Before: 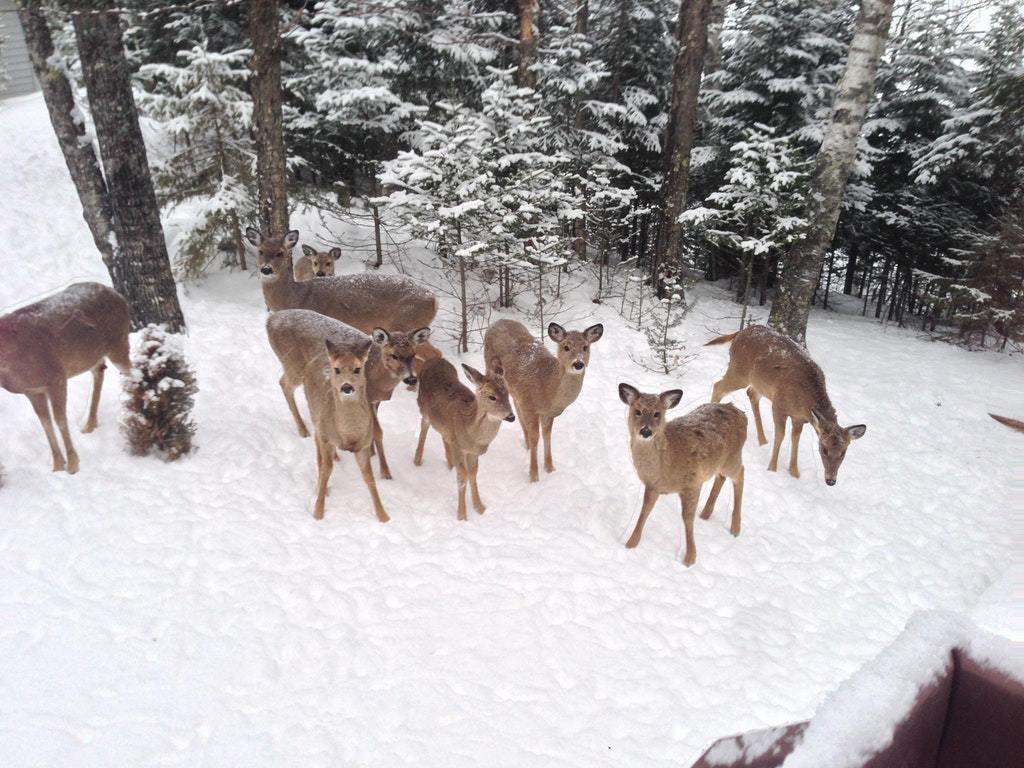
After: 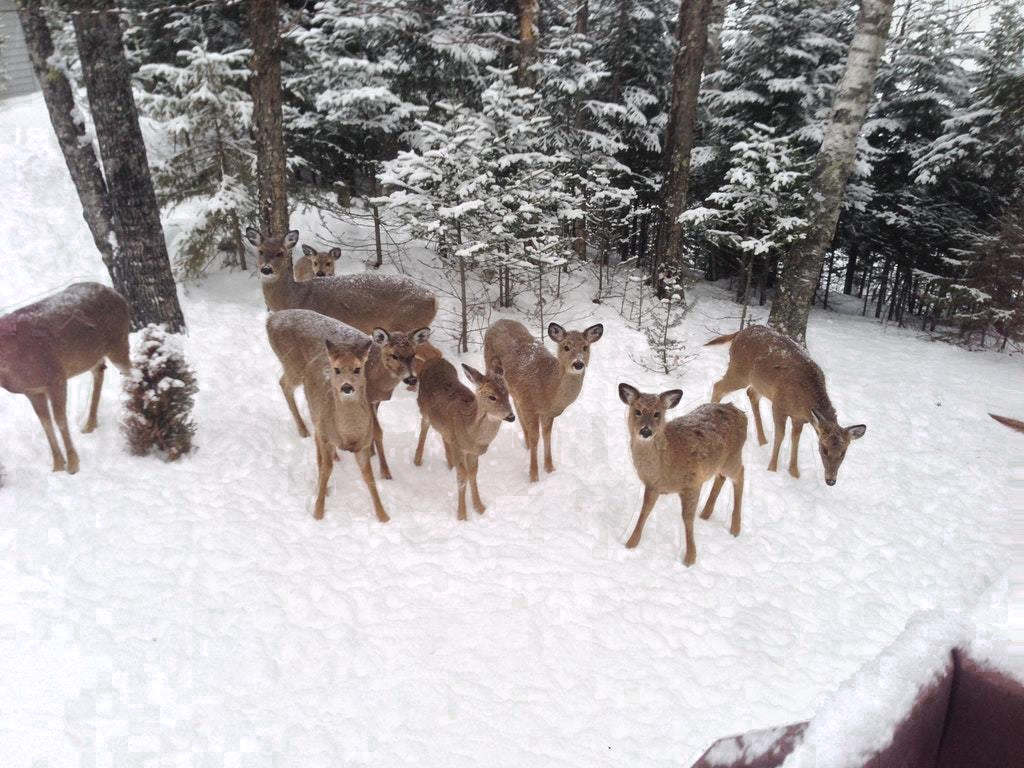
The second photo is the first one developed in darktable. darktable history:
exposure: exposure -0.144 EV, compensate exposure bias true, compensate highlight preservation false
color zones: curves: ch0 [(0.203, 0.433) (0.607, 0.517) (0.697, 0.696) (0.705, 0.897)]
